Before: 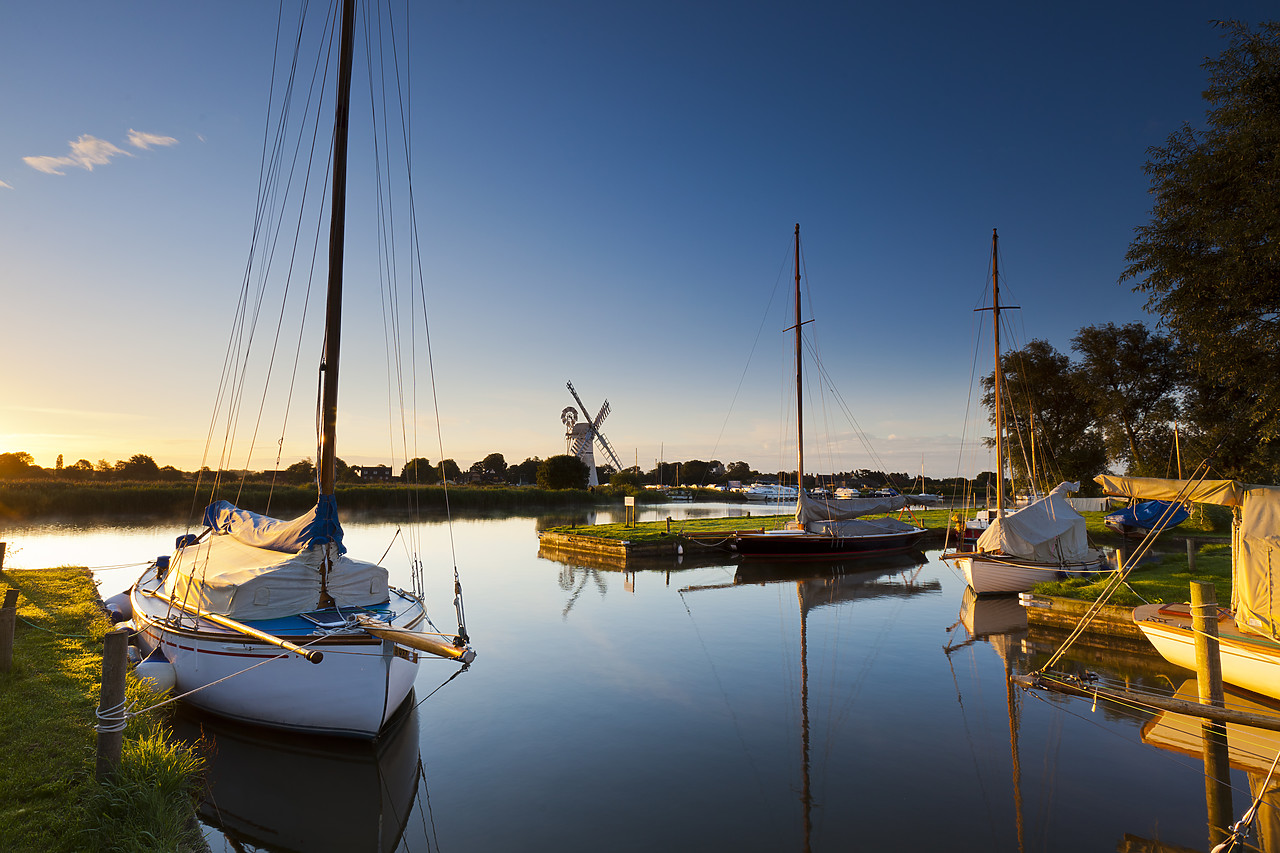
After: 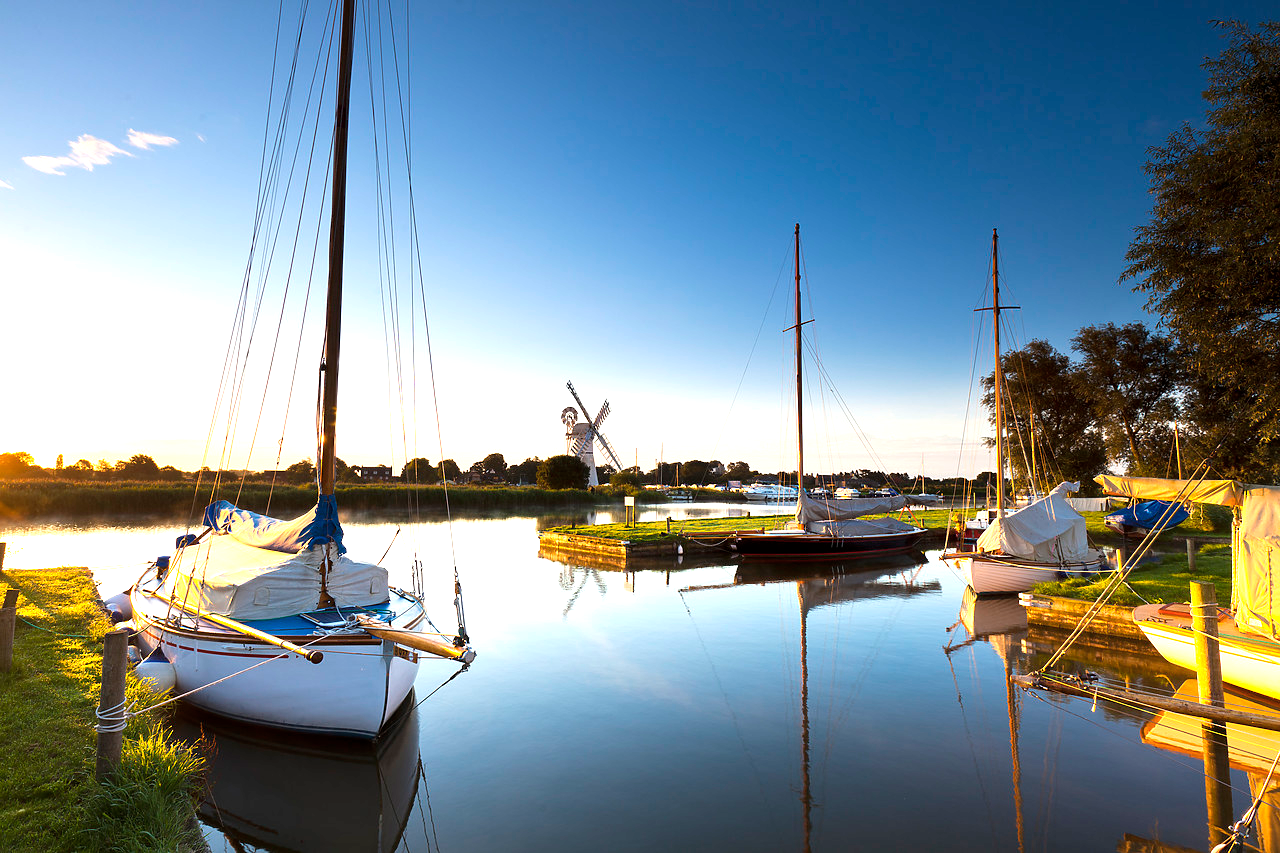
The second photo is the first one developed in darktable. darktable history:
contrast brightness saturation: saturation -0.068
exposure: exposure 1.074 EV, compensate highlight preservation false
